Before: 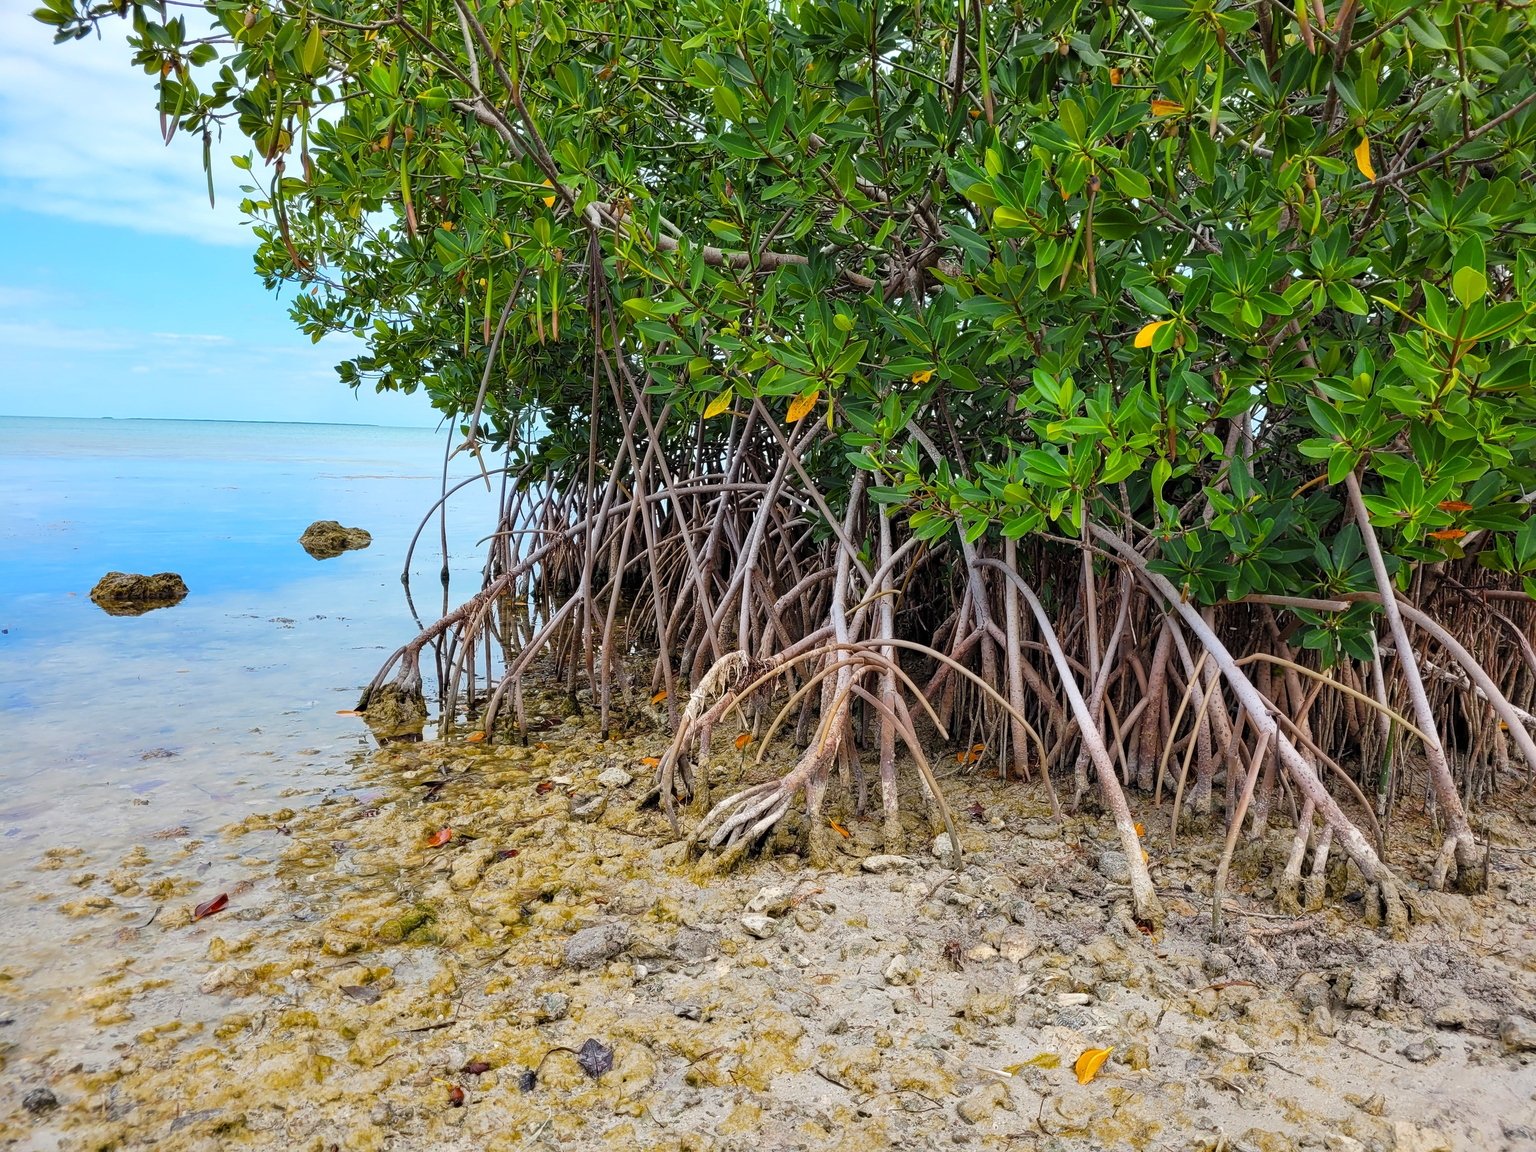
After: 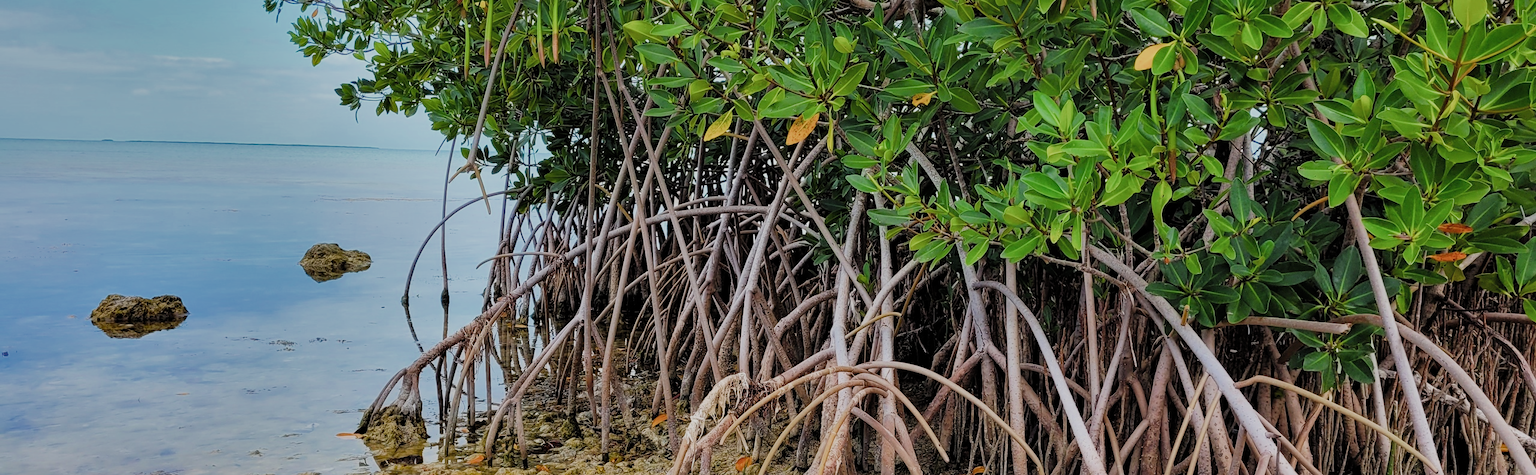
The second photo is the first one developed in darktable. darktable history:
shadows and highlights: shadows 30.58, highlights -62.6, soften with gaussian
contrast brightness saturation: contrast 0.048
crop and rotate: top 24.115%, bottom 34.538%
filmic rgb: black relative exposure -7.65 EV, white relative exposure 4.56 EV, hardness 3.61, add noise in highlights 0, preserve chrominance max RGB, color science v3 (2019), use custom middle-gray values true, contrast in highlights soft
